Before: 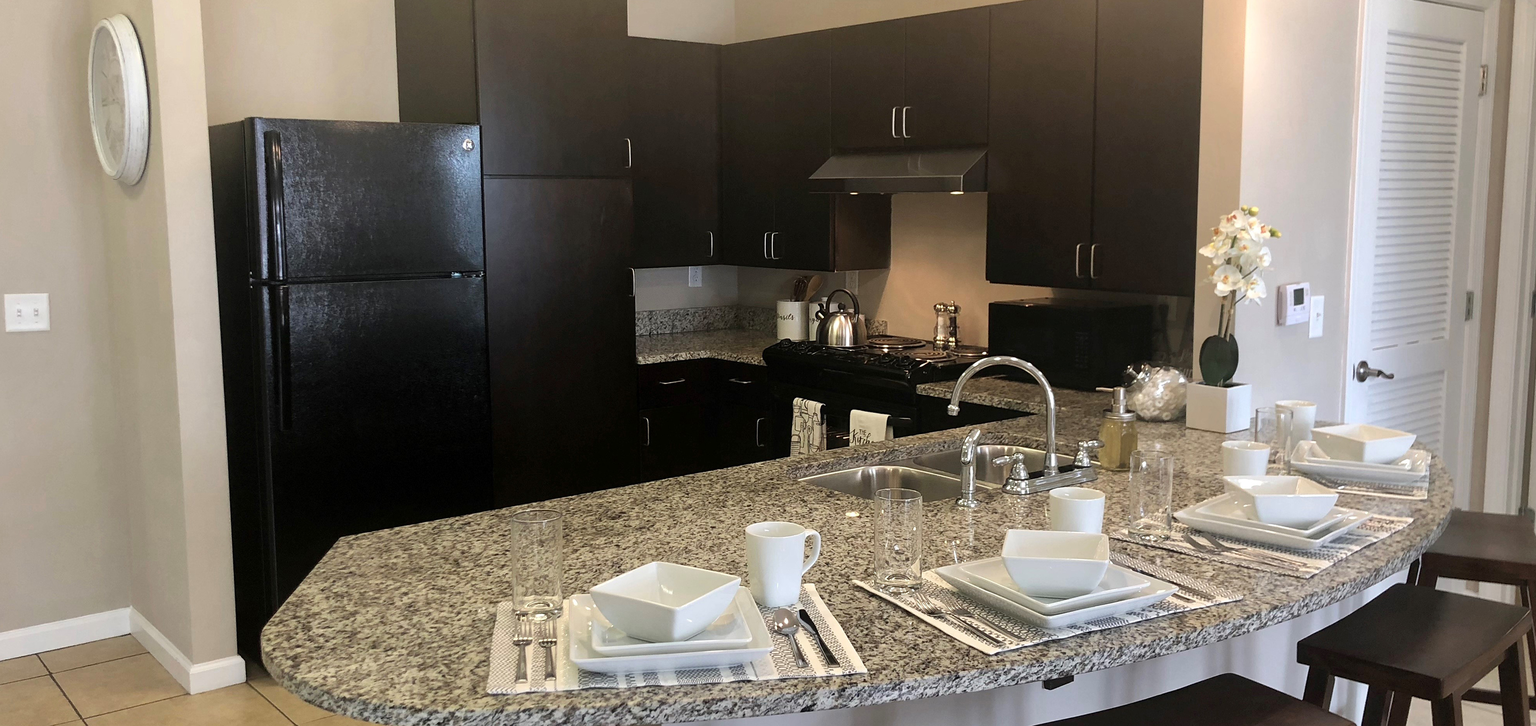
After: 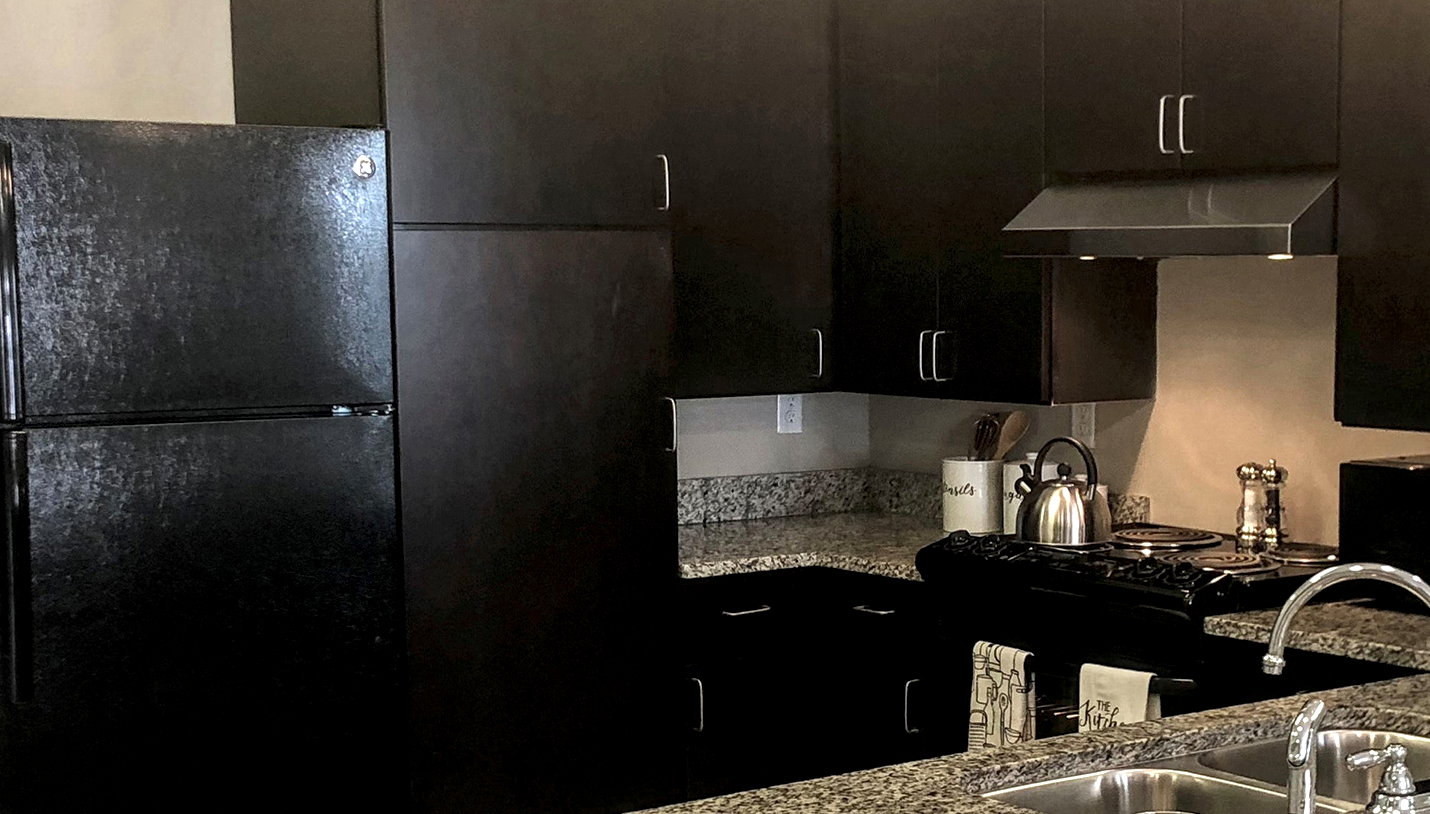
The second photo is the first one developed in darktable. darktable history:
local contrast: highlights 79%, shadows 56%, detail 174%, midtone range 0.423
crop: left 17.859%, top 7.715%, right 32.473%, bottom 32.493%
